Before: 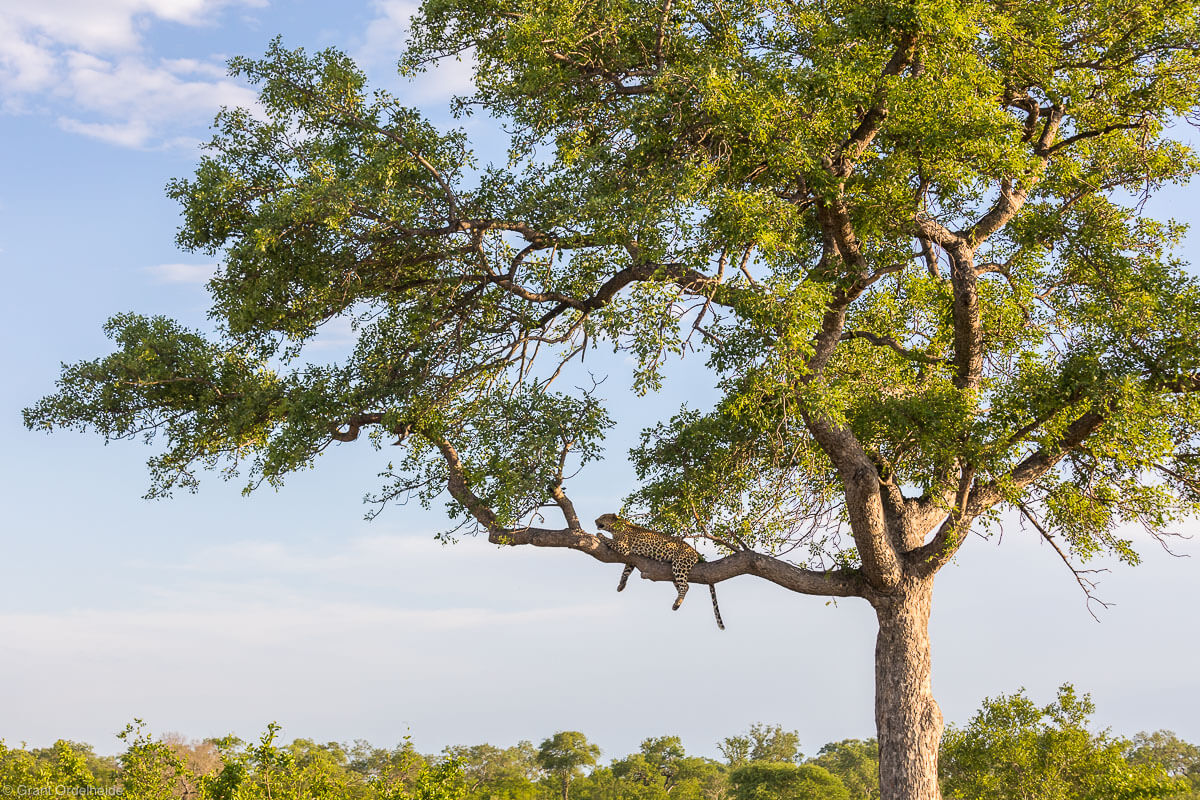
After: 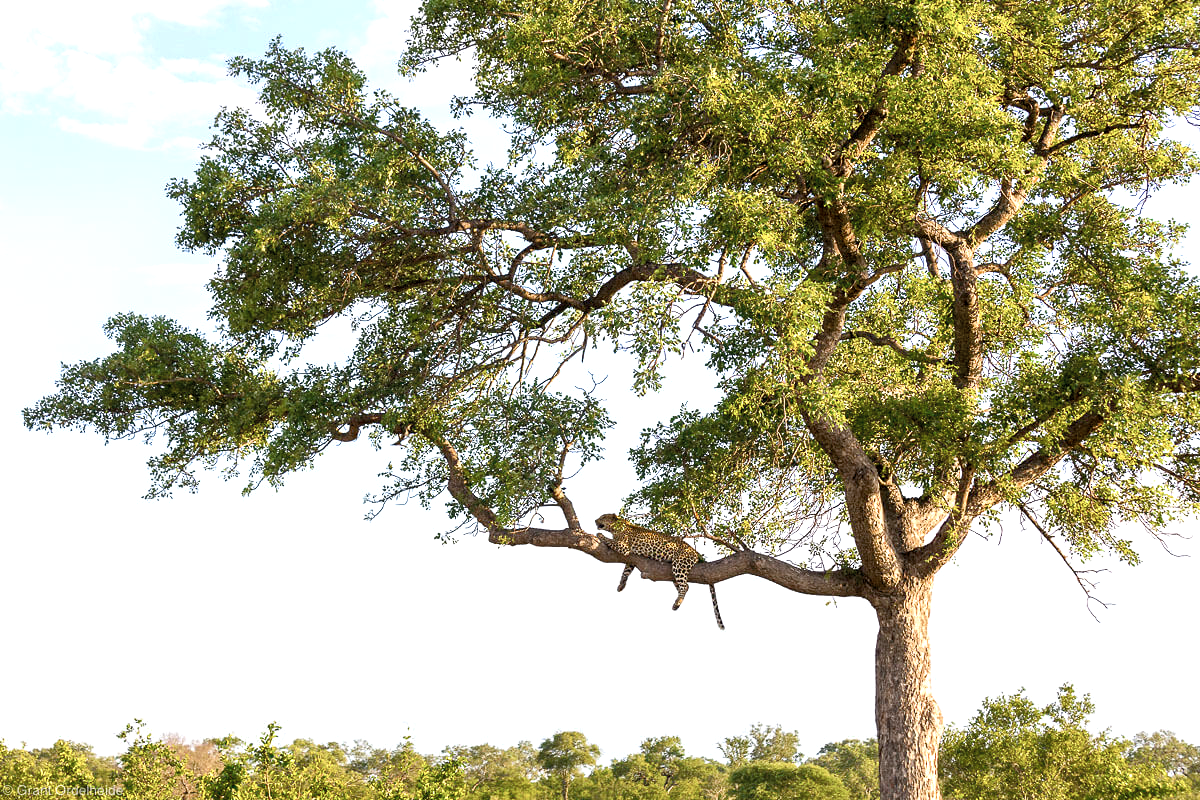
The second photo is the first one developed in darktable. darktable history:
exposure: black level correction 0.005, exposure 0.279 EV, compensate exposure bias true, compensate highlight preservation false
color balance rgb: linear chroma grading › global chroma 1.768%, linear chroma grading › mid-tones -0.9%, perceptual saturation grading › global saturation 20.089%, perceptual saturation grading › highlights -19.978%, perceptual saturation grading › shadows 29.389%, perceptual brilliance grading › highlights 9.455%, perceptual brilliance grading › mid-tones 4.713%
color zones: curves: ch0 [(0, 0.5) (0.125, 0.4) (0.25, 0.5) (0.375, 0.4) (0.5, 0.4) (0.625, 0.6) (0.75, 0.6) (0.875, 0.5)]; ch1 [(0, 0.35) (0.125, 0.45) (0.25, 0.35) (0.375, 0.35) (0.5, 0.35) (0.625, 0.35) (0.75, 0.45) (0.875, 0.35)]; ch2 [(0, 0.6) (0.125, 0.5) (0.25, 0.5) (0.375, 0.6) (0.5, 0.6) (0.625, 0.5) (0.75, 0.5) (0.875, 0.5)]
